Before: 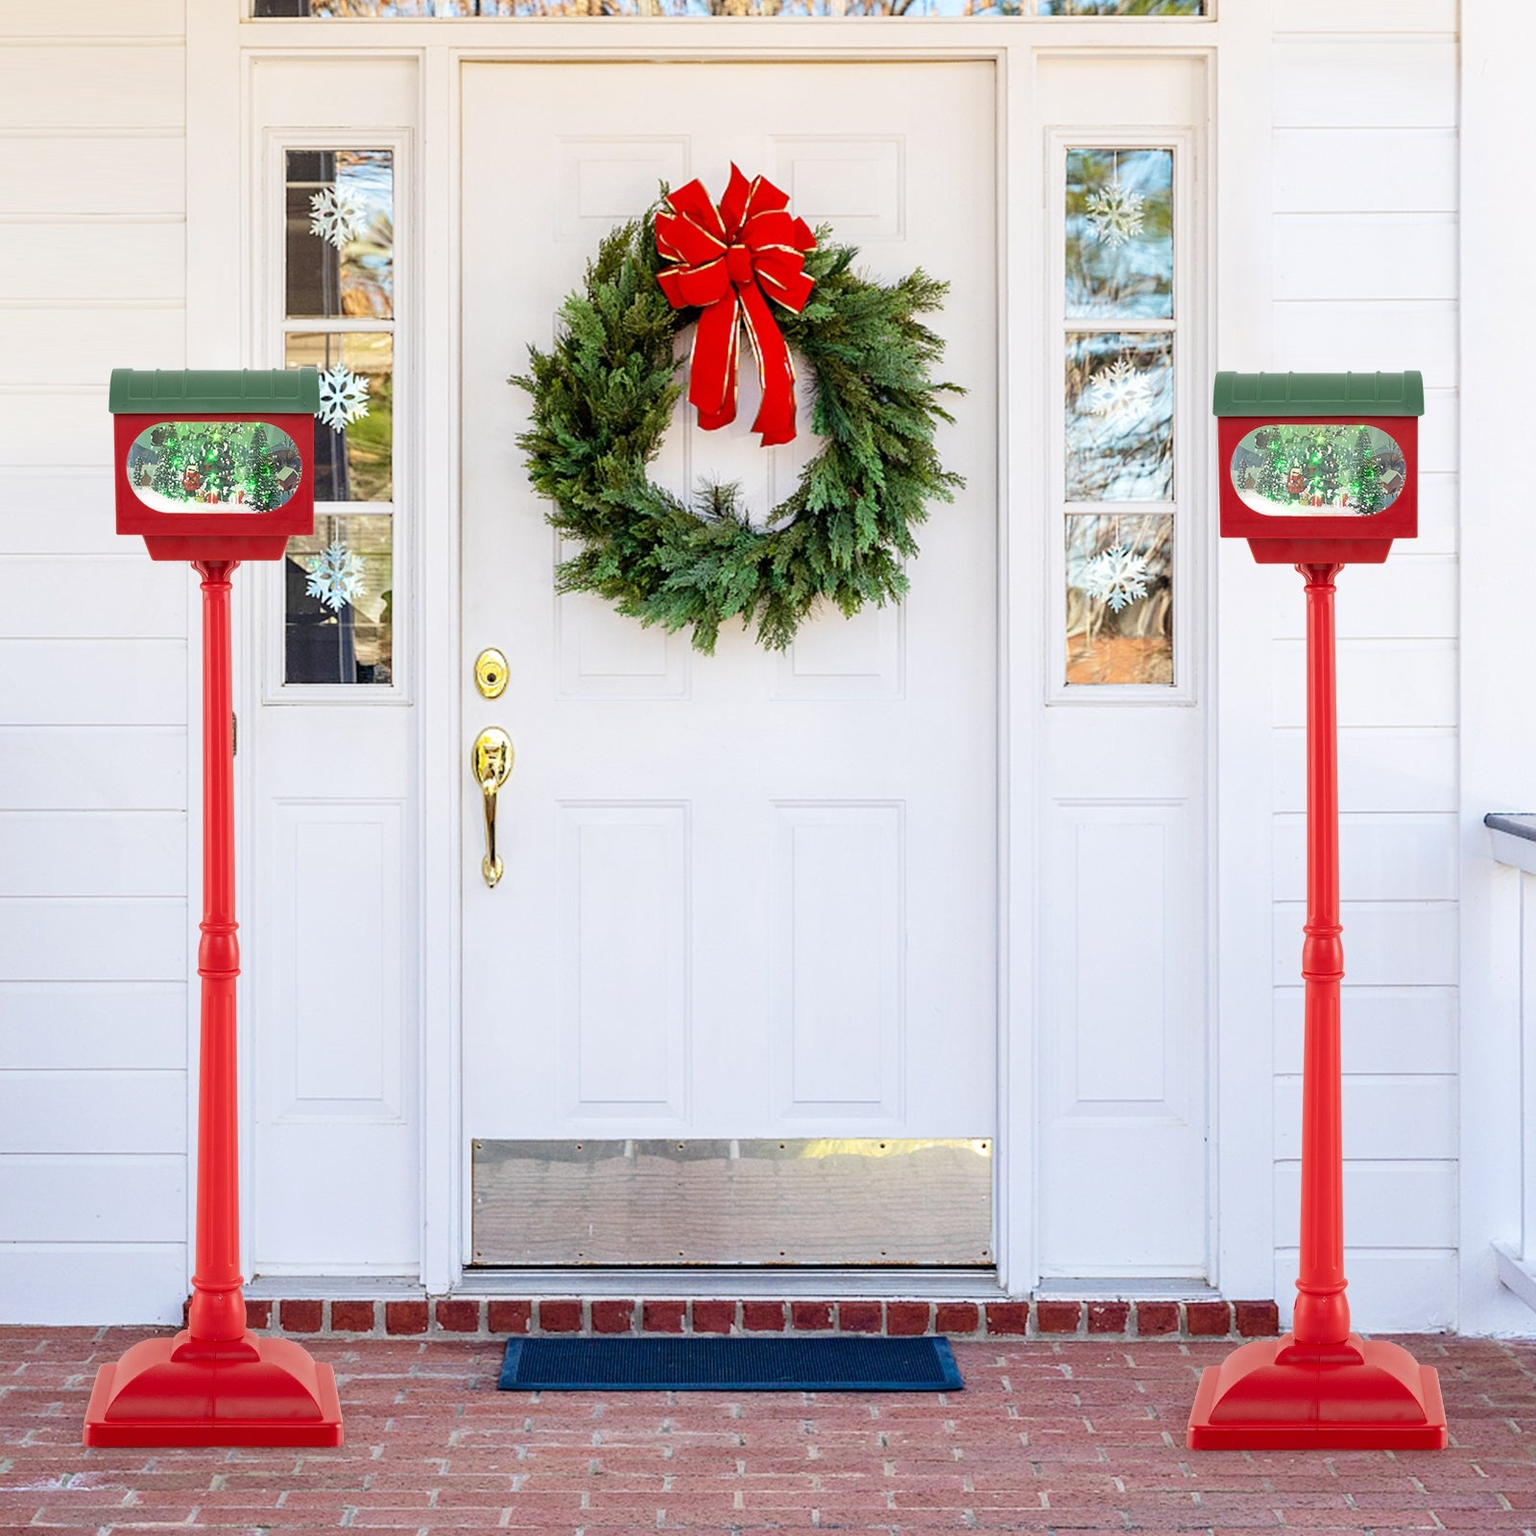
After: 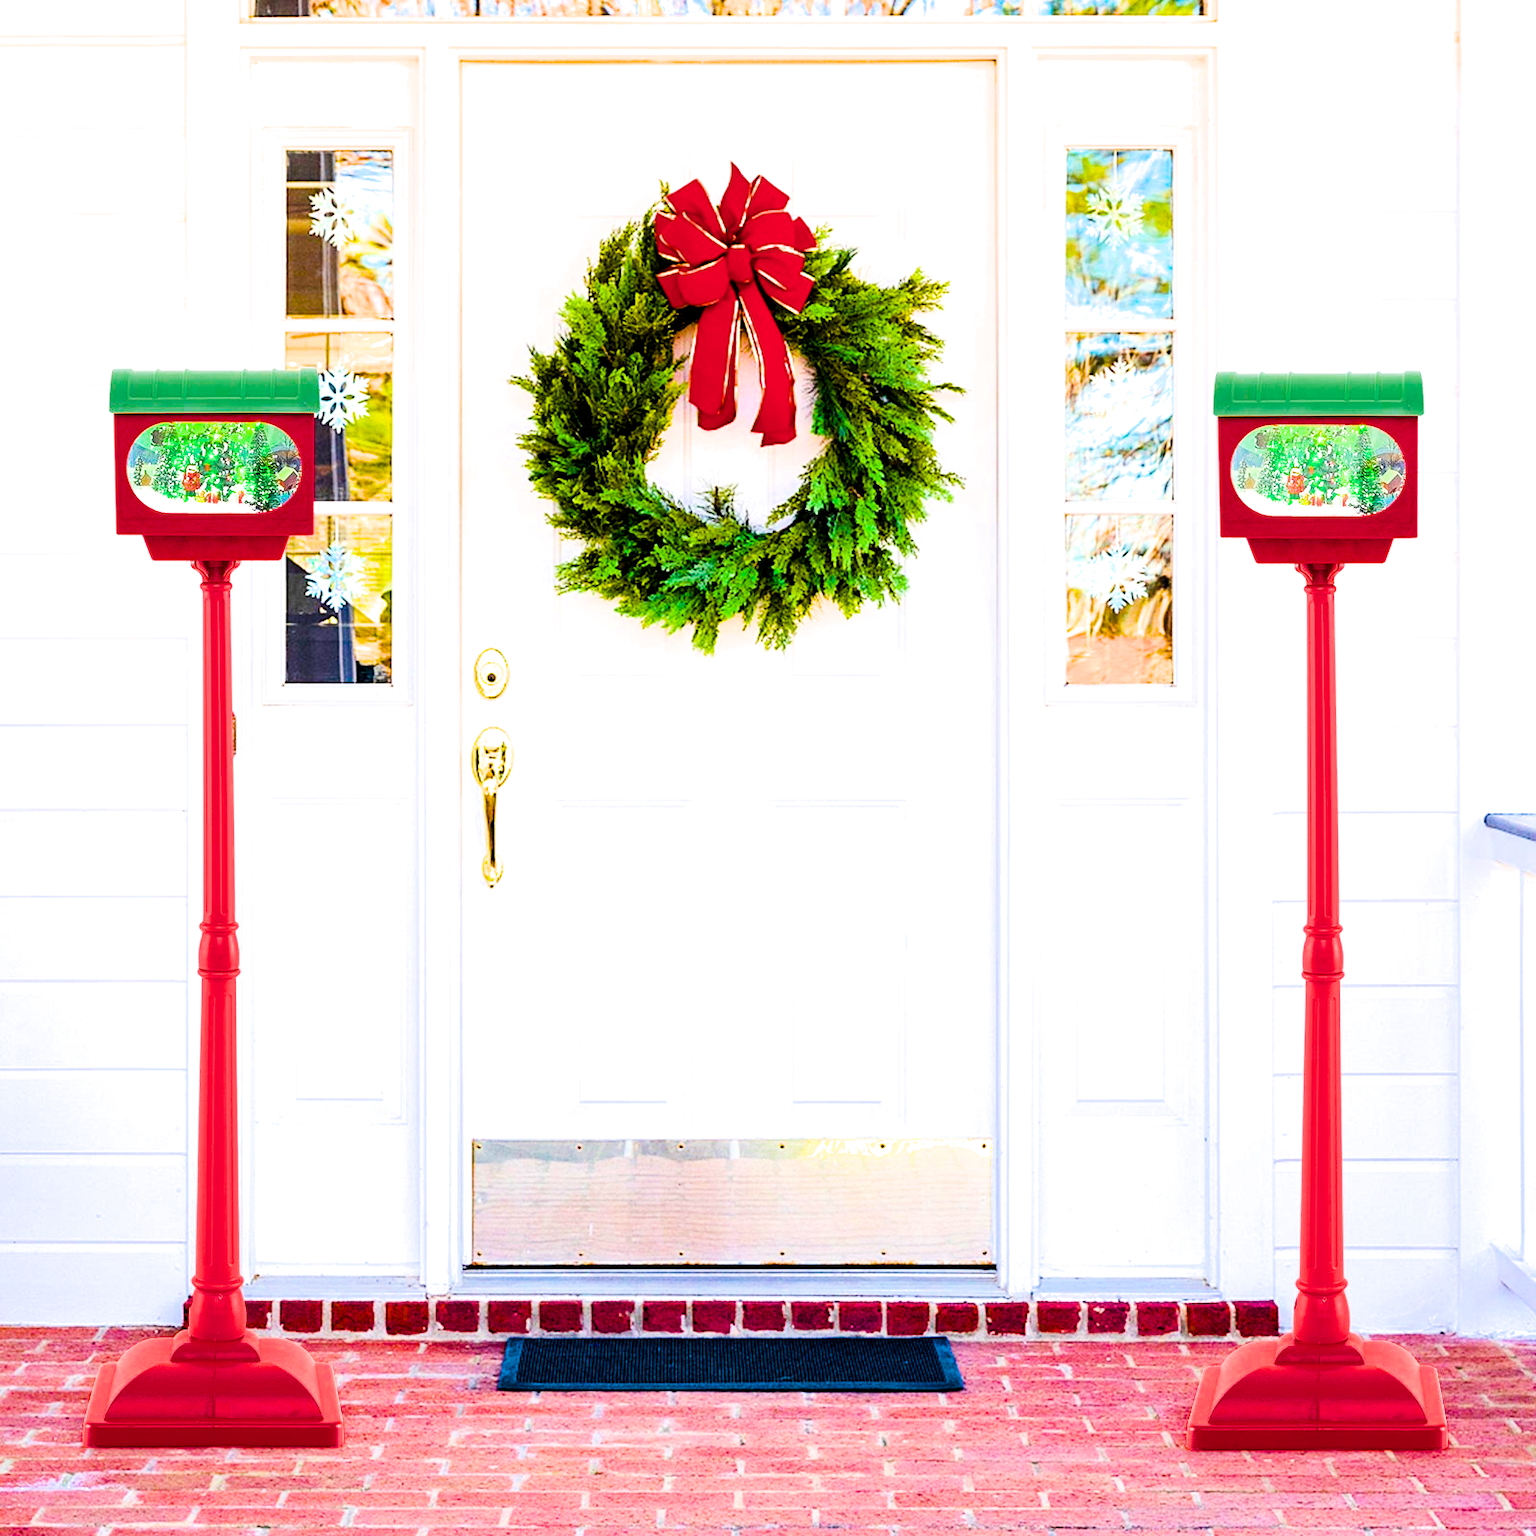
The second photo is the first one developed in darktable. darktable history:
filmic rgb: black relative exposure -7.32 EV, white relative exposure 5.09 EV, hardness 3.2
color balance rgb: linear chroma grading › global chroma 20%, perceptual saturation grading › global saturation 65%, perceptual saturation grading › highlights 60%, perceptual saturation grading › mid-tones 50%, perceptual saturation grading › shadows 50%, perceptual brilliance grading › global brilliance 30%, perceptual brilliance grading › highlights 50%, perceptual brilliance grading › mid-tones 50%, perceptual brilliance grading › shadows -22%, global vibrance 20%
